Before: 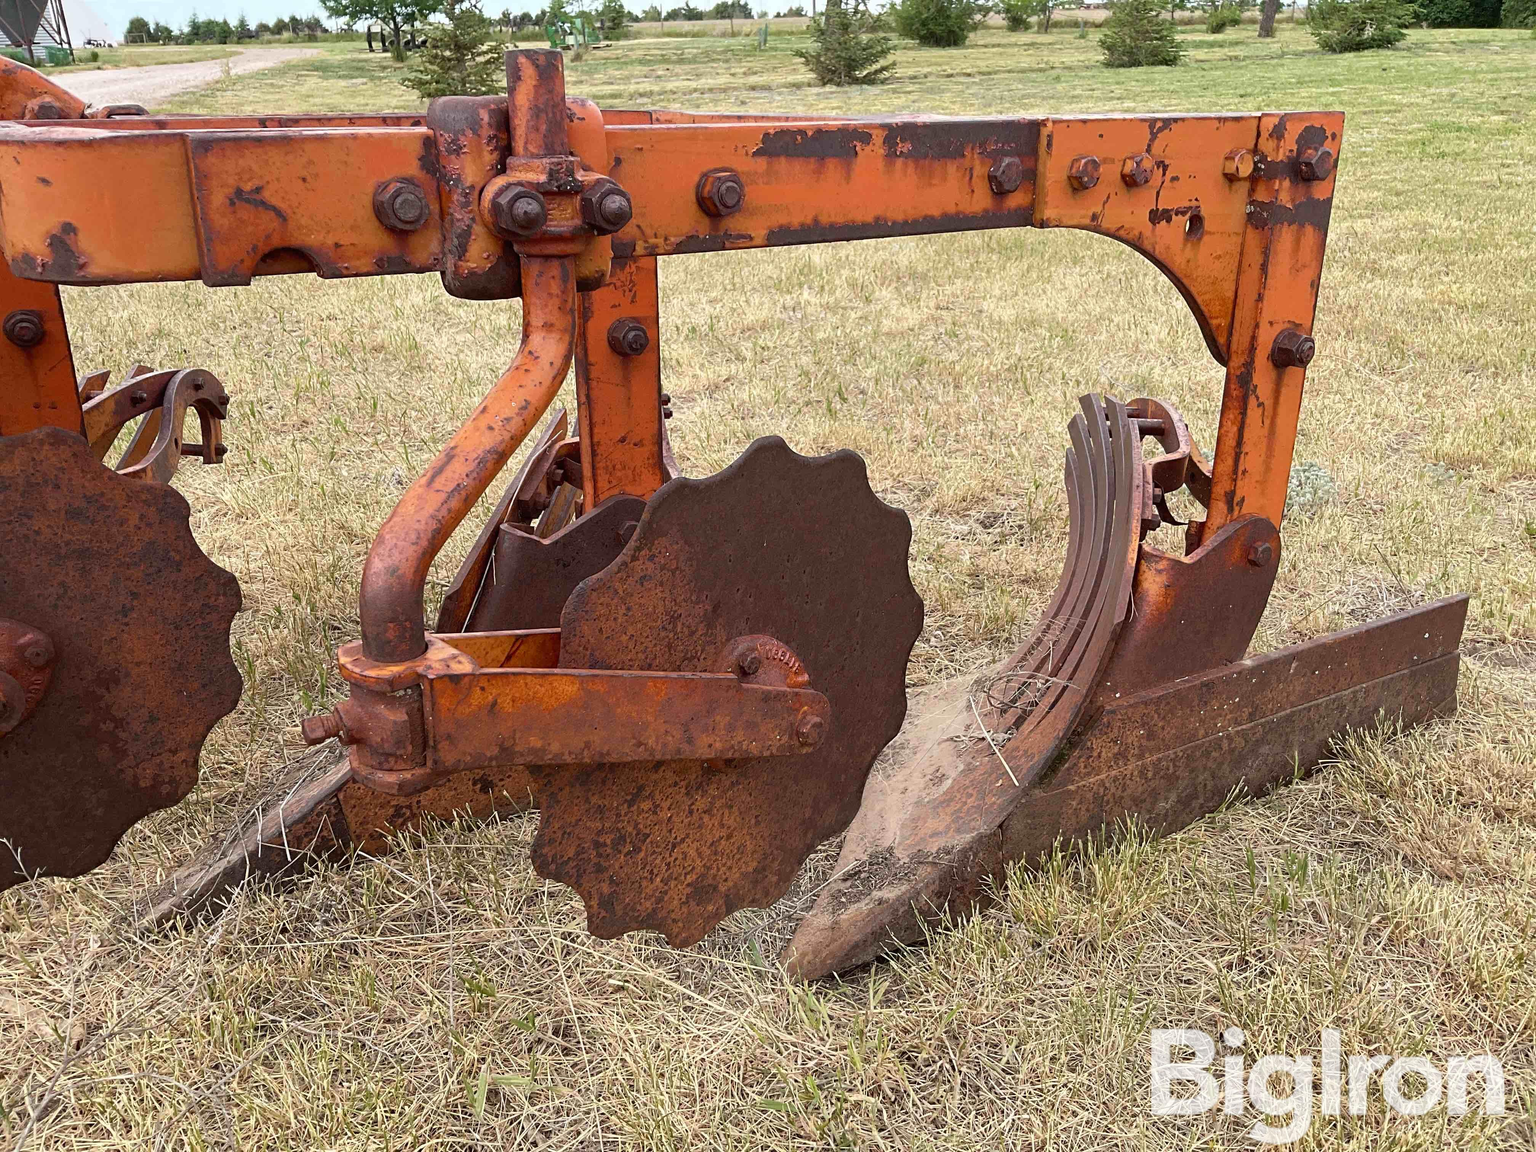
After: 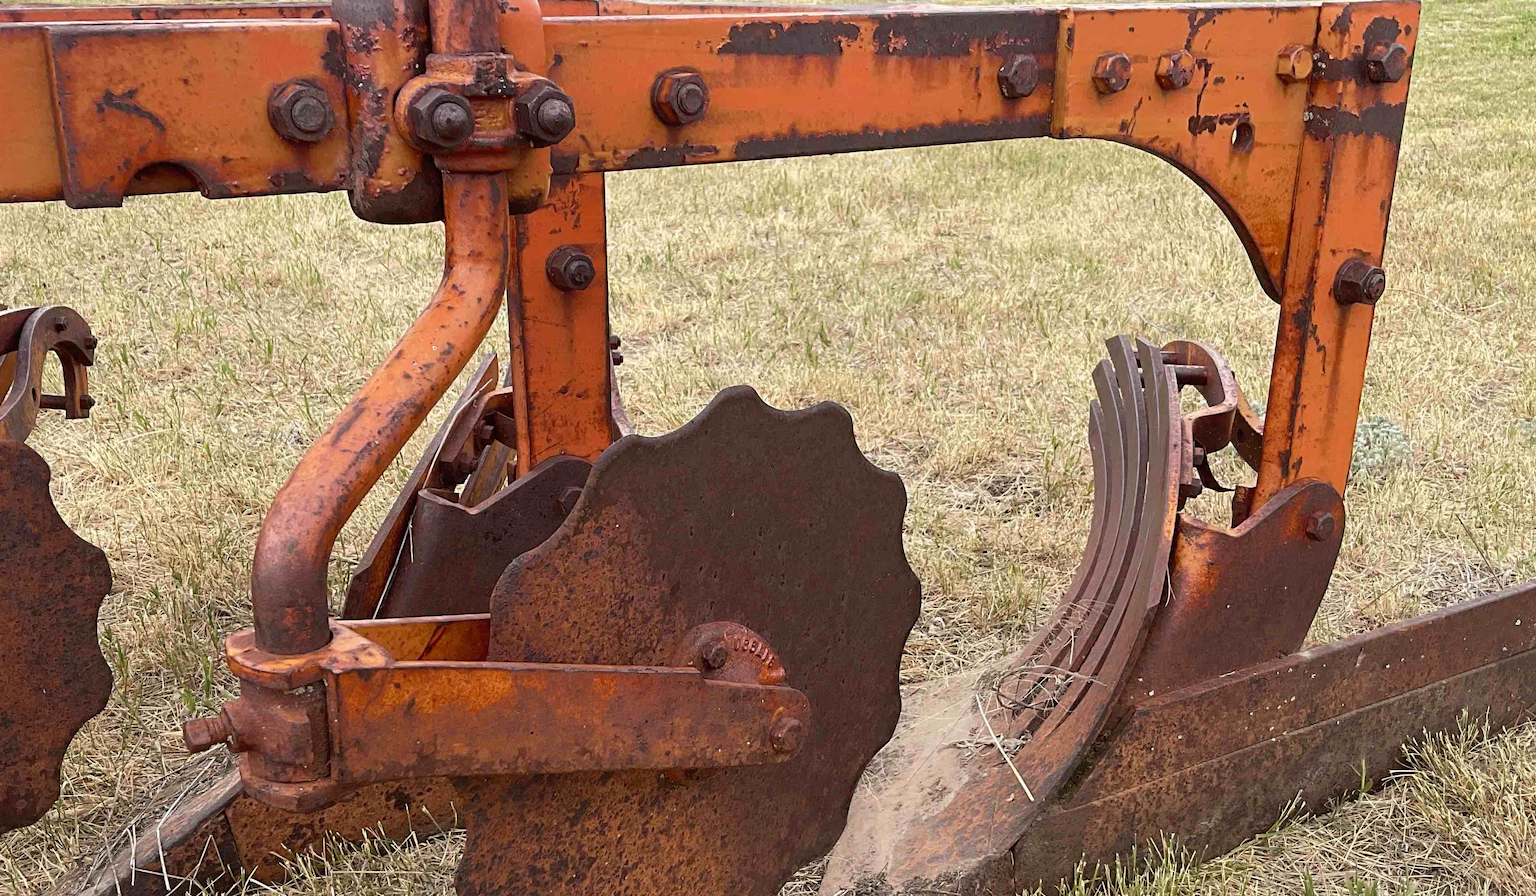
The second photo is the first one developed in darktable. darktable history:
crop and rotate: left 9.64%, top 9.663%, right 6.108%, bottom 24.74%
